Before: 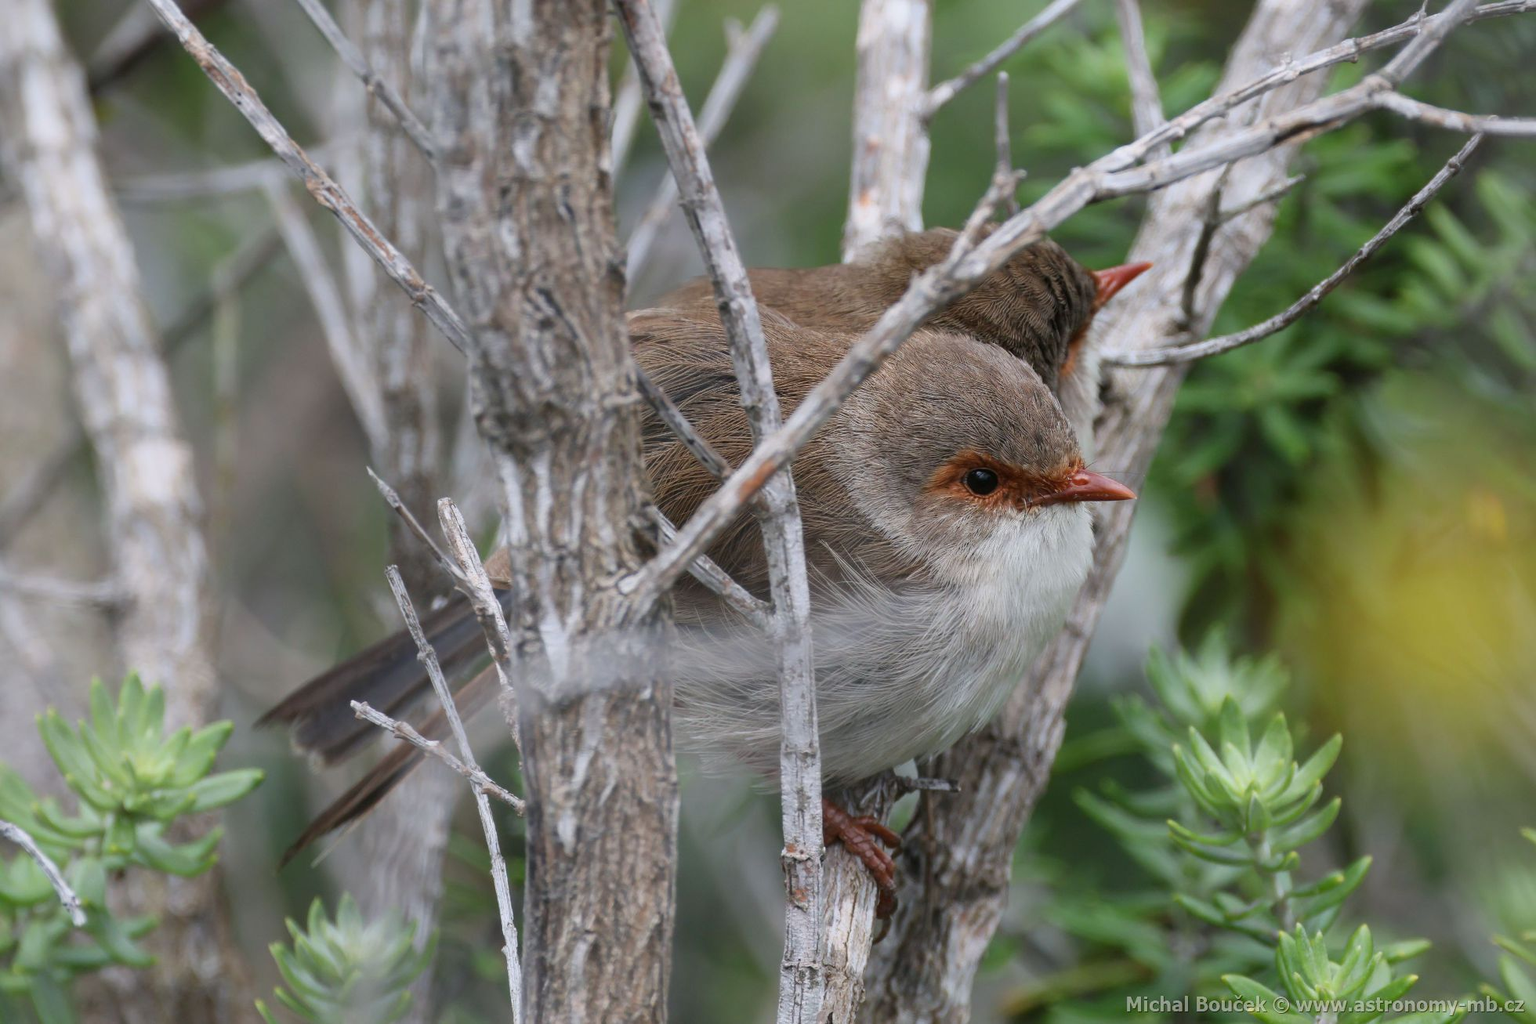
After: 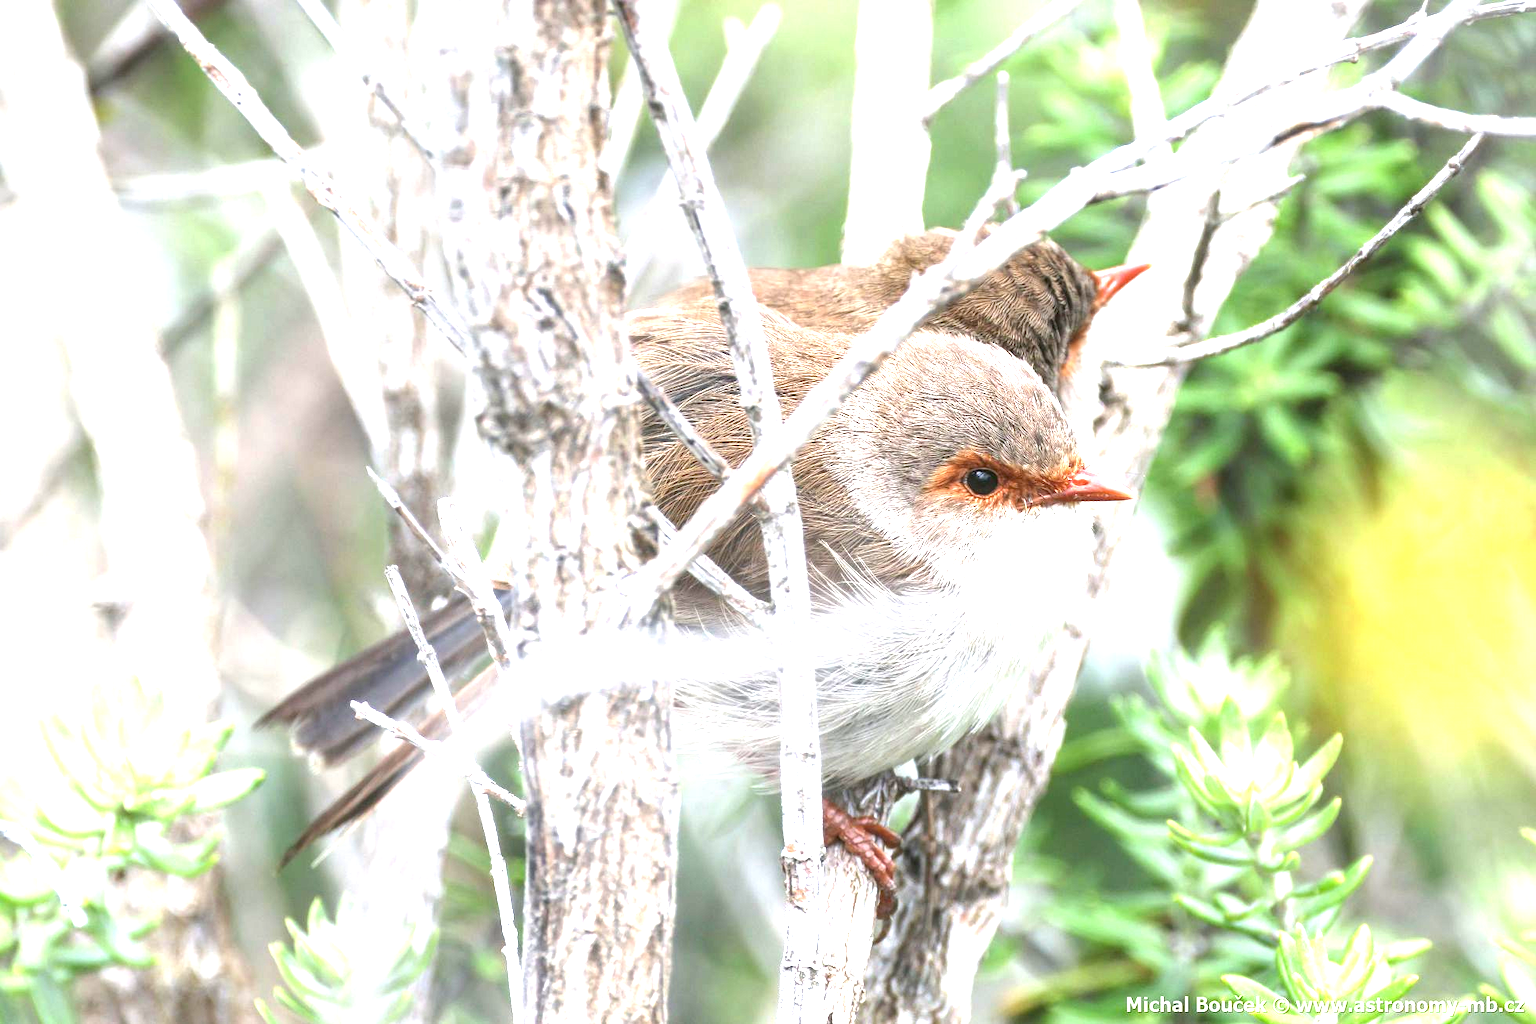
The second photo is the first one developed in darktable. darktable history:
local contrast: on, module defaults
exposure: exposure 2.246 EV, compensate highlight preservation false
